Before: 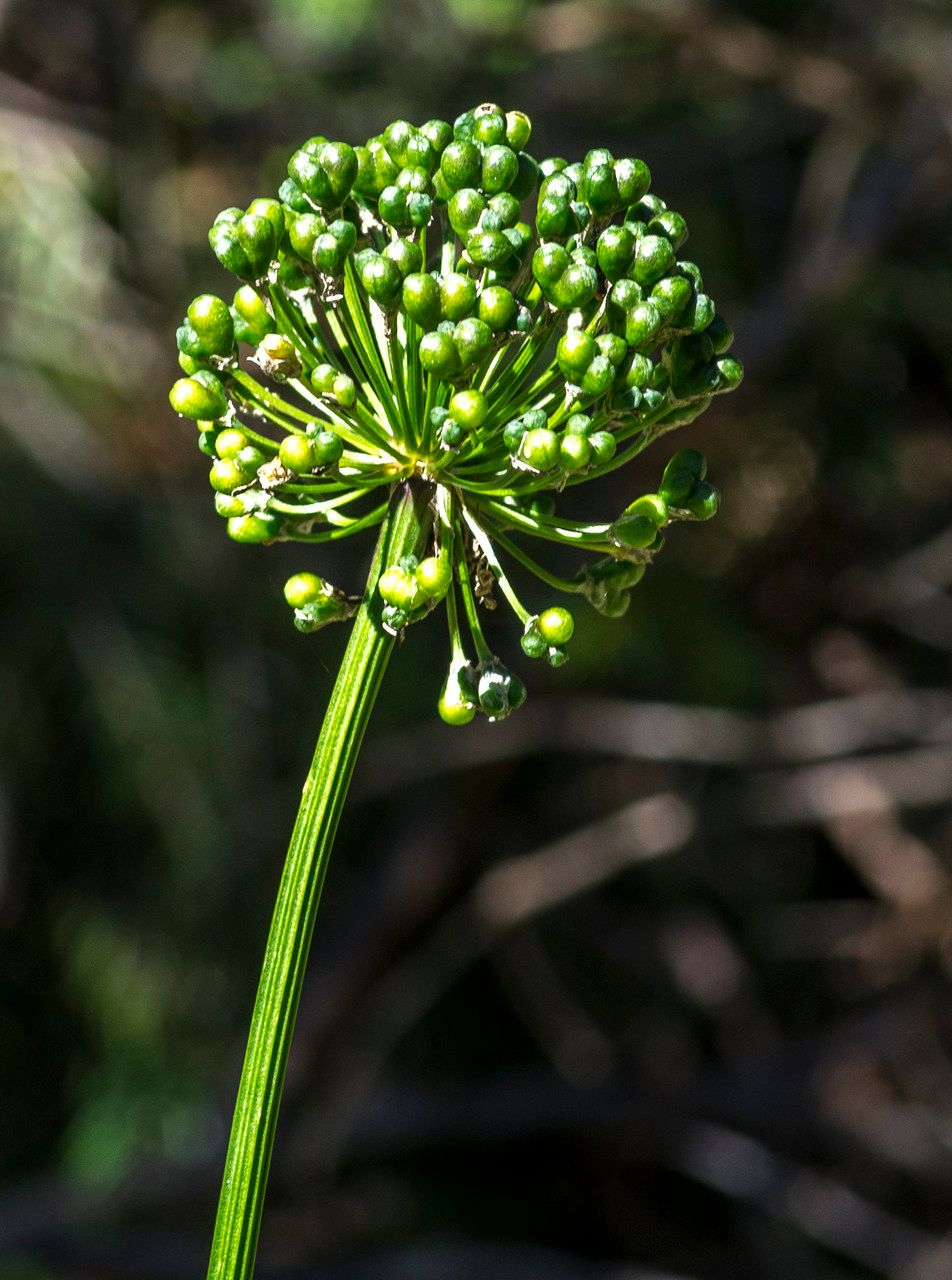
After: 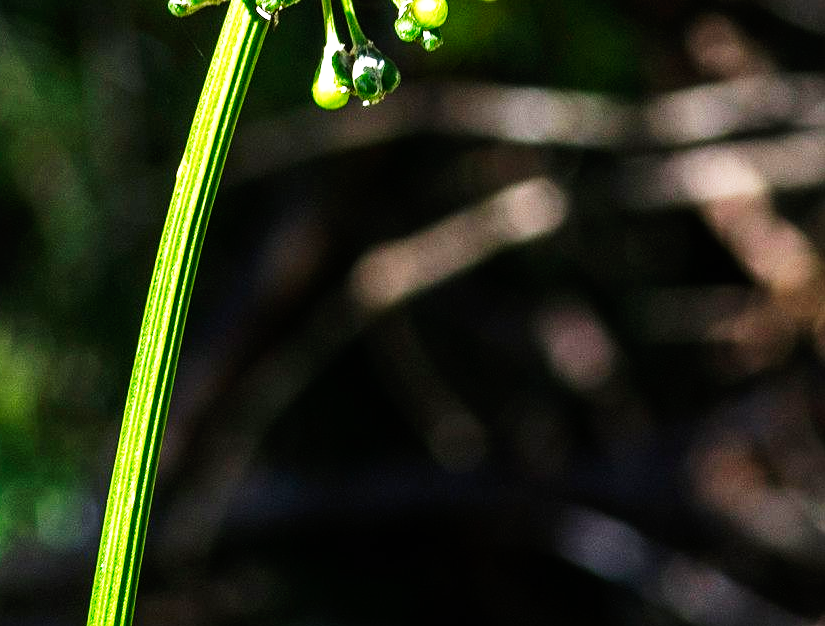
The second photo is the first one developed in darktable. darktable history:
base curve: curves: ch0 [(0, 0) (0.007, 0.004) (0.027, 0.03) (0.046, 0.07) (0.207, 0.54) (0.442, 0.872) (0.673, 0.972) (1, 1)], preserve colors none
sharpen: radius 1.272, amount 0.305, threshold 0
crop and rotate: left 13.306%, top 48.129%, bottom 2.928%
